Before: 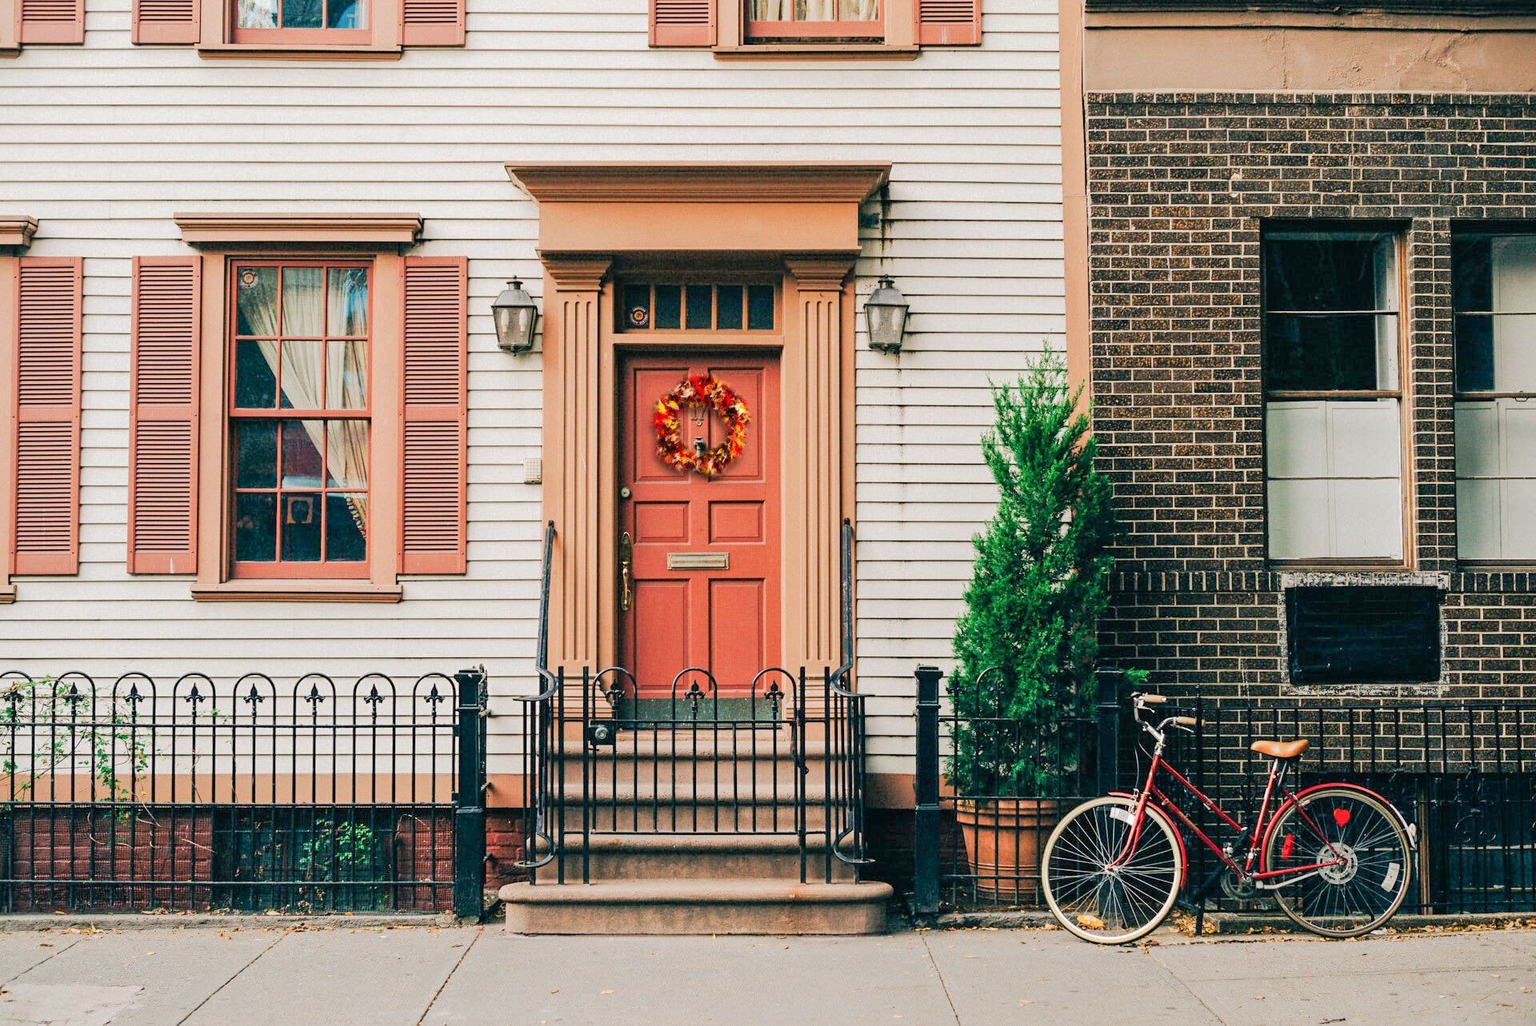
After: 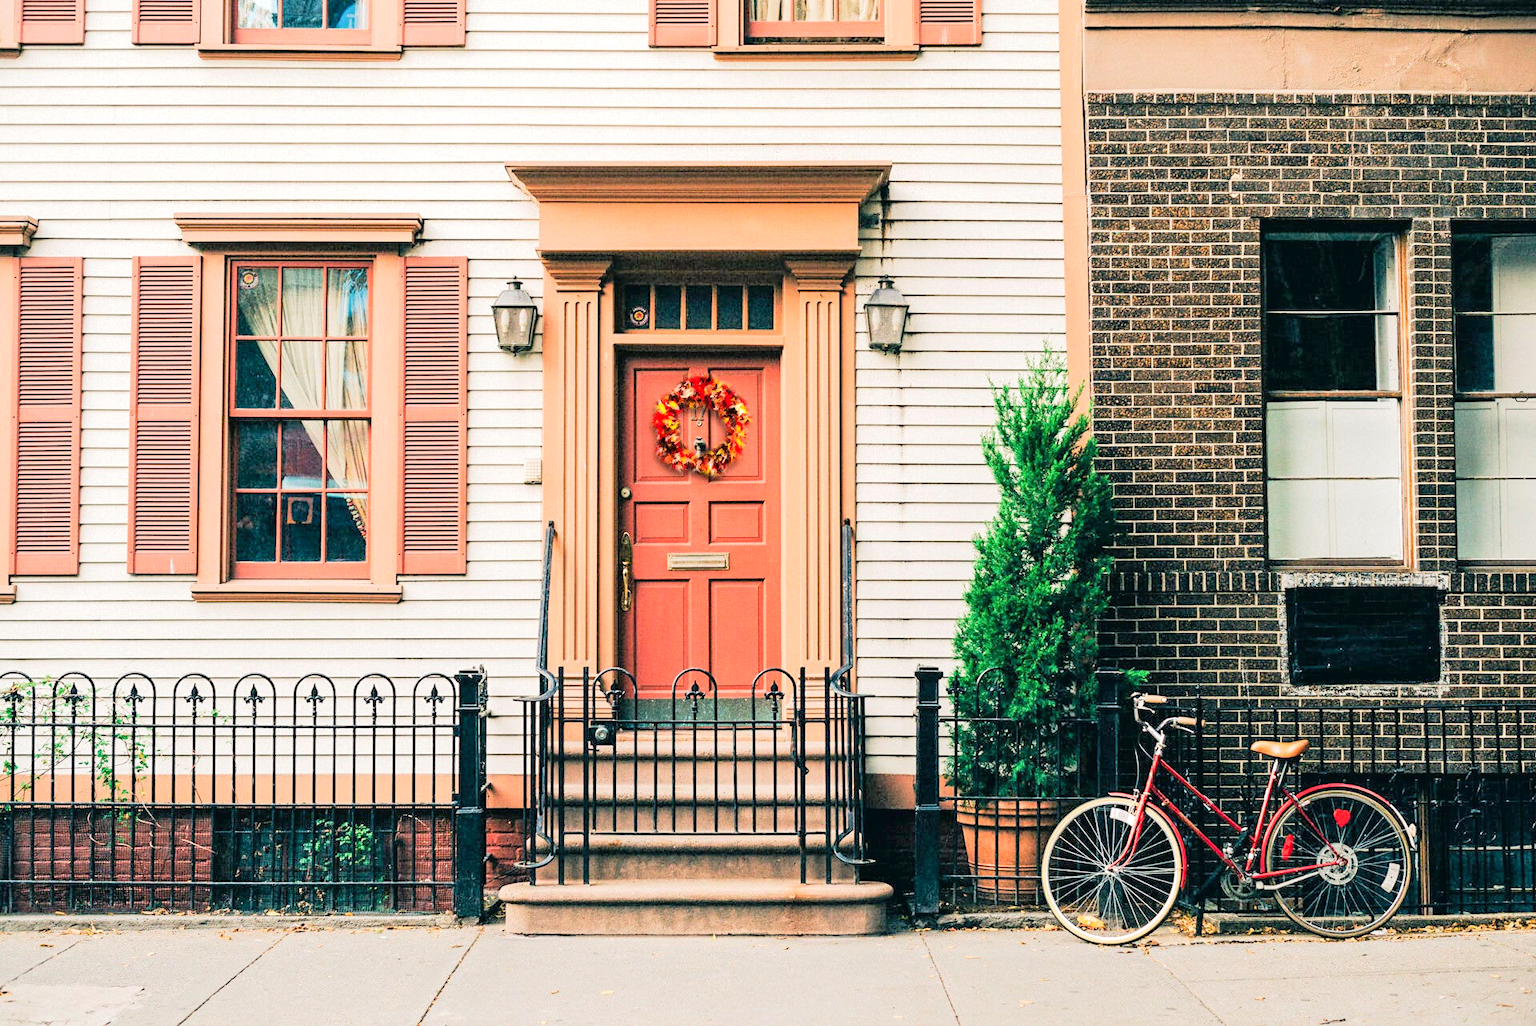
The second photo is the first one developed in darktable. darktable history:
tone curve: curves: ch0 [(0, 0.019) (0.066, 0.043) (0.189, 0.182) (0.368, 0.407) (0.501, 0.564) (0.677, 0.729) (0.851, 0.861) (0.997, 0.959)]; ch1 [(0, 0) (0.187, 0.121) (0.388, 0.346) (0.437, 0.409) (0.474, 0.472) (0.499, 0.501) (0.514, 0.515) (0.542, 0.557) (0.645, 0.686) (0.812, 0.856) (1, 1)]; ch2 [(0, 0) (0.246, 0.214) (0.421, 0.427) (0.459, 0.484) (0.5, 0.504) (0.518, 0.523) (0.529, 0.548) (0.56, 0.576) (0.607, 0.63) (0.744, 0.734) (0.867, 0.821) (0.993, 0.889)], color space Lab, linked channels, preserve colors none
exposure: black level correction 0.001, exposure 0.5 EV, compensate exposure bias true, compensate highlight preservation false
